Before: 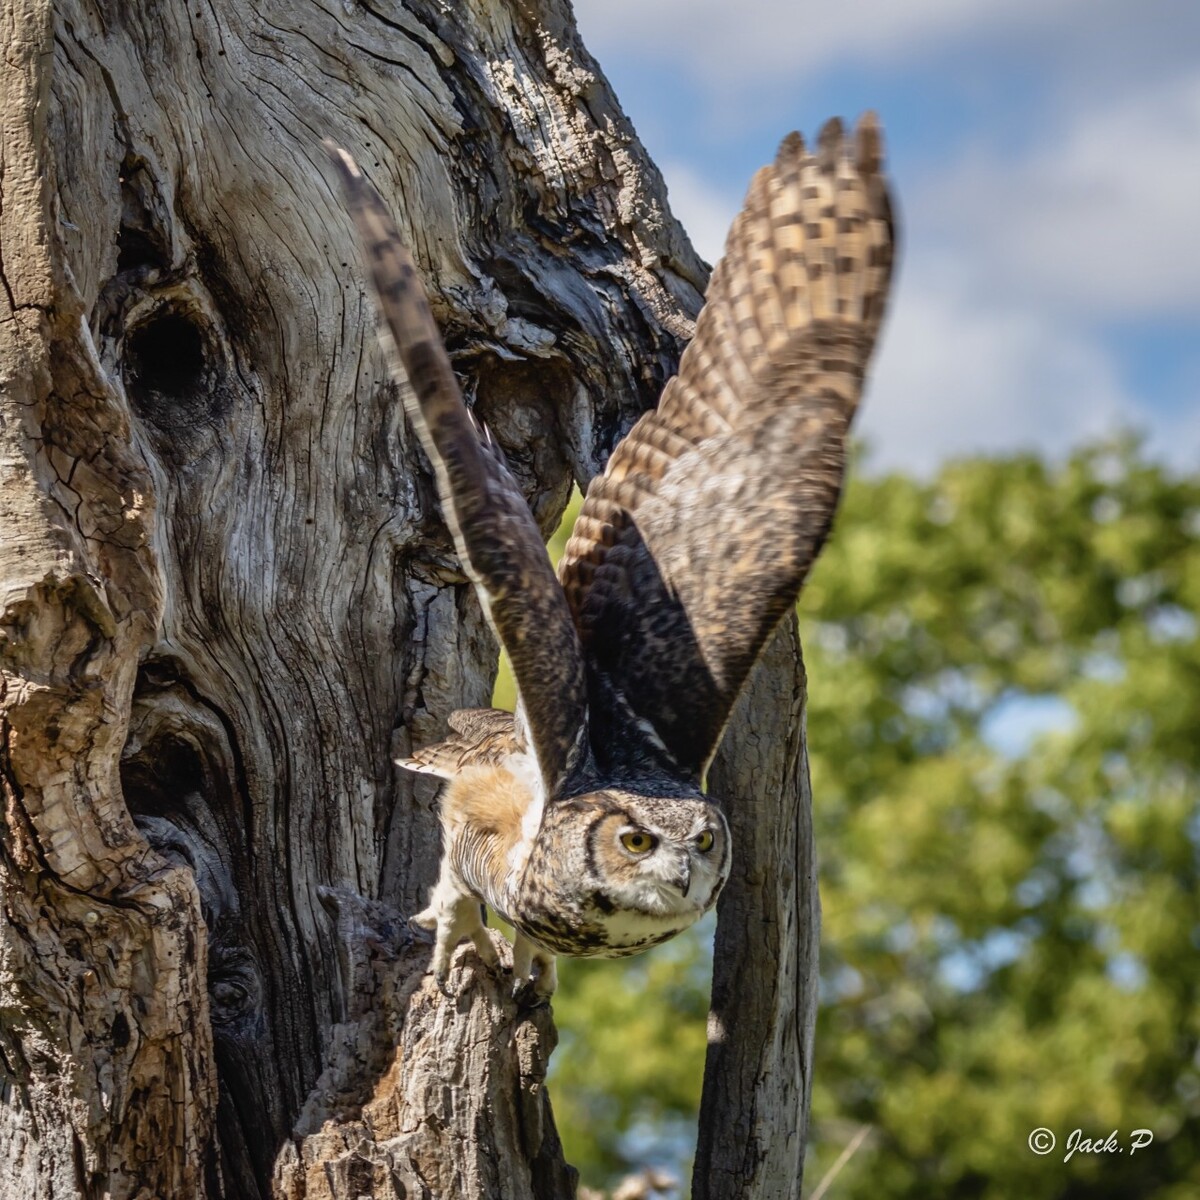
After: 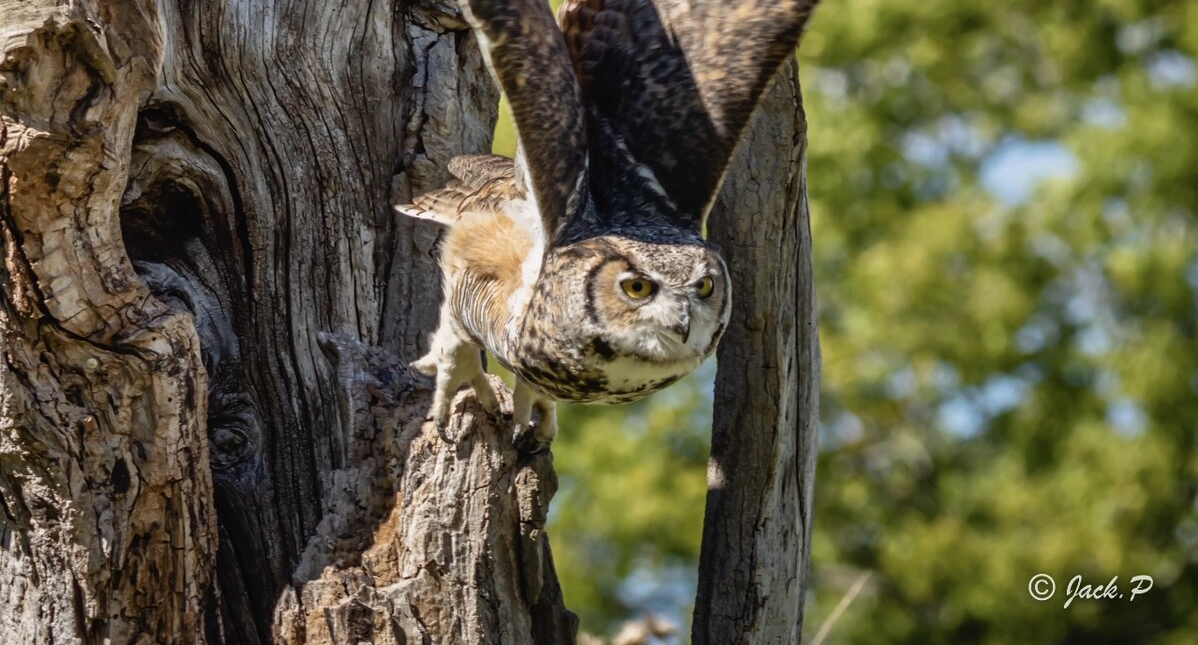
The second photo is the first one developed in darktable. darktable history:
crop and rotate: top 46.204%, right 0.12%
